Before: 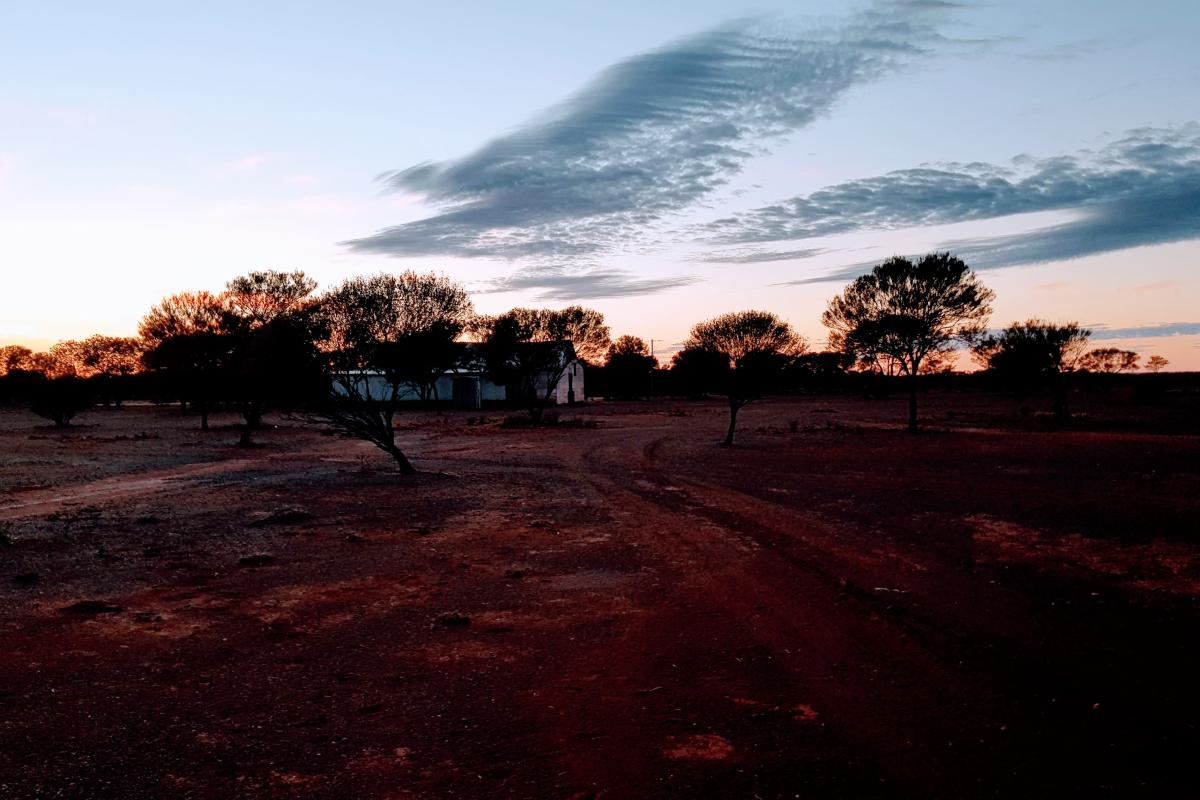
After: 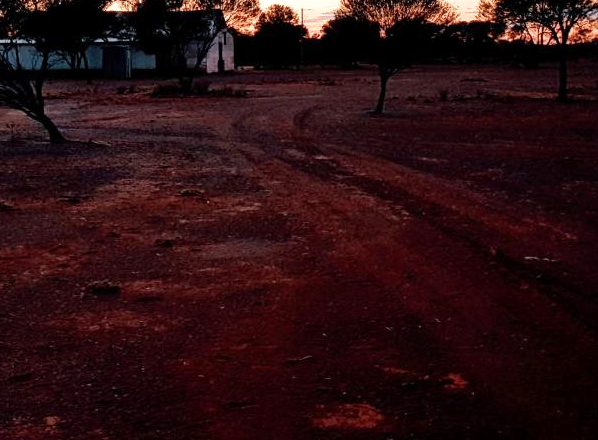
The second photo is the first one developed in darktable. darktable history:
crop: left 29.248%, top 41.476%, right 20.884%, bottom 3.5%
tone equalizer: edges refinement/feathering 500, mask exposure compensation -1.57 EV, preserve details no
exposure: exposure 0.357 EV, compensate highlight preservation false
